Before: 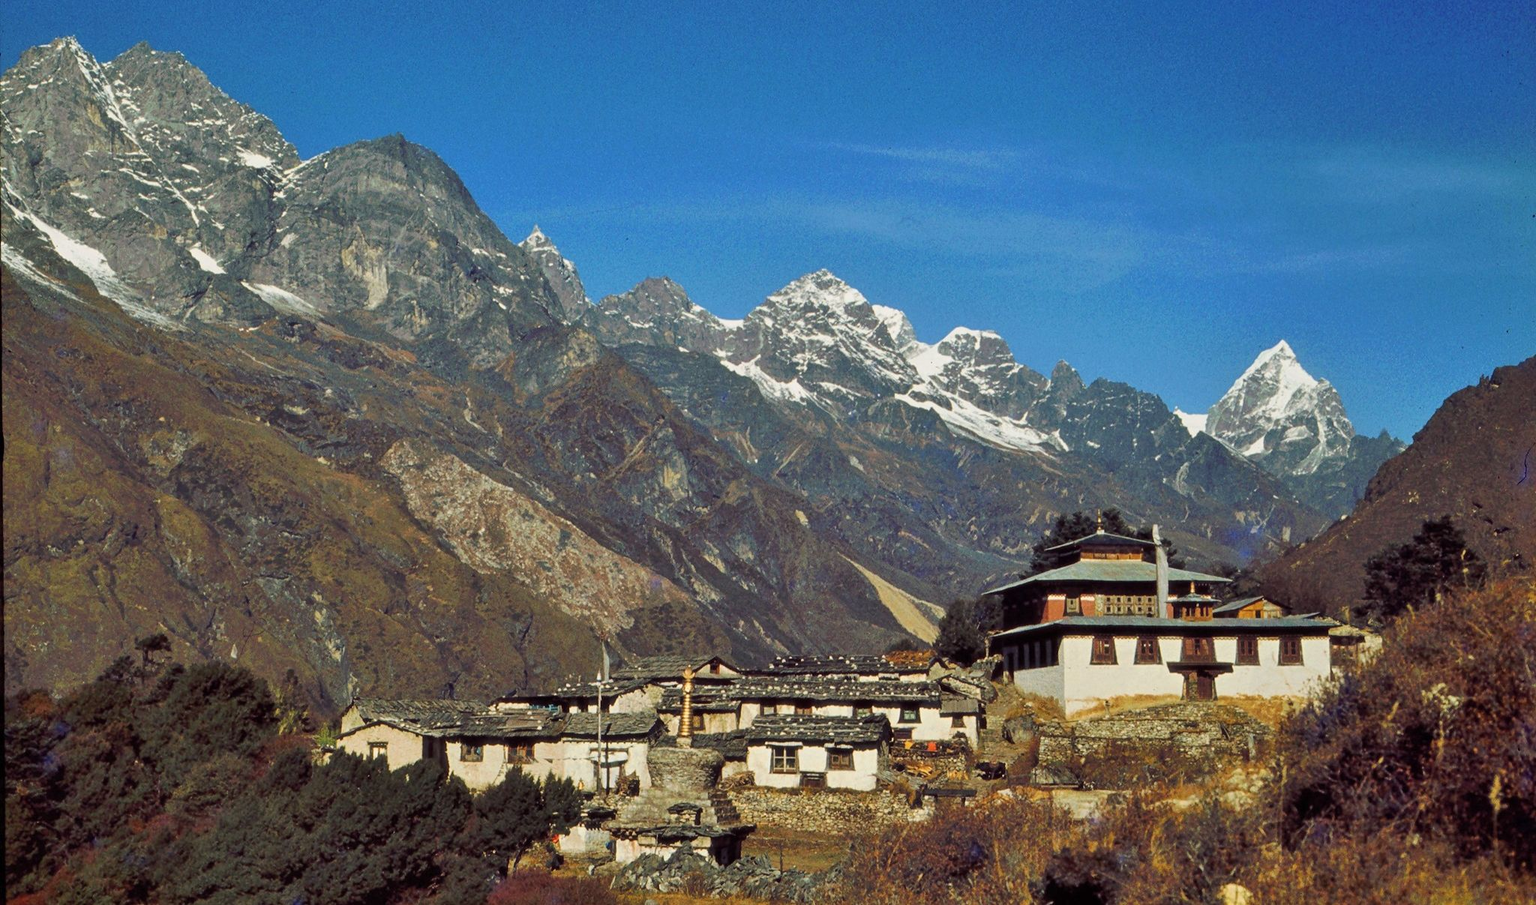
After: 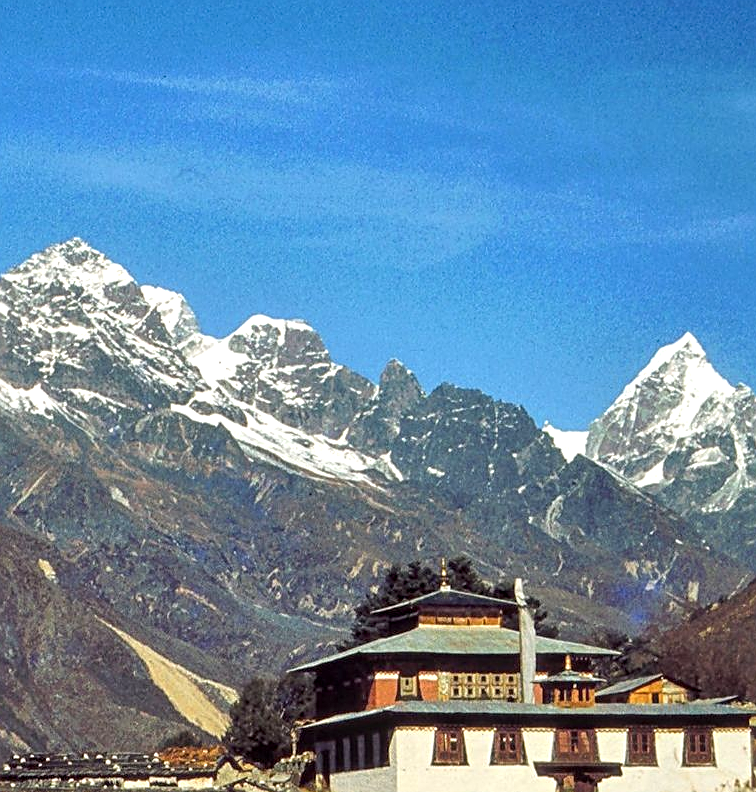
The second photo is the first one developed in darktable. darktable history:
sharpen: on, module defaults
local contrast: on, module defaults
crop and rotate: left 49.936%, top 10.094%, right 13.136%, bottom 24.256%
exposure: black level correction 0.001, exposure 0.5 EV, compensate exposure bias true, compensate highlight preservation false
